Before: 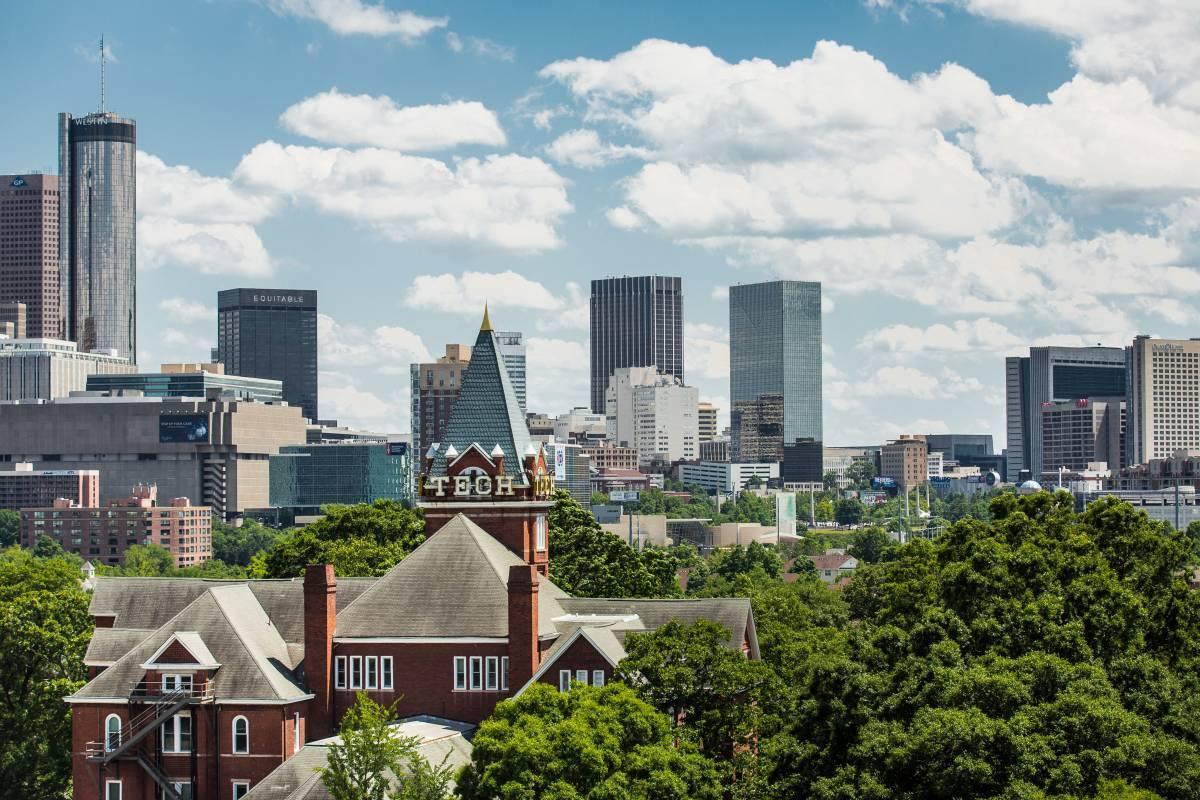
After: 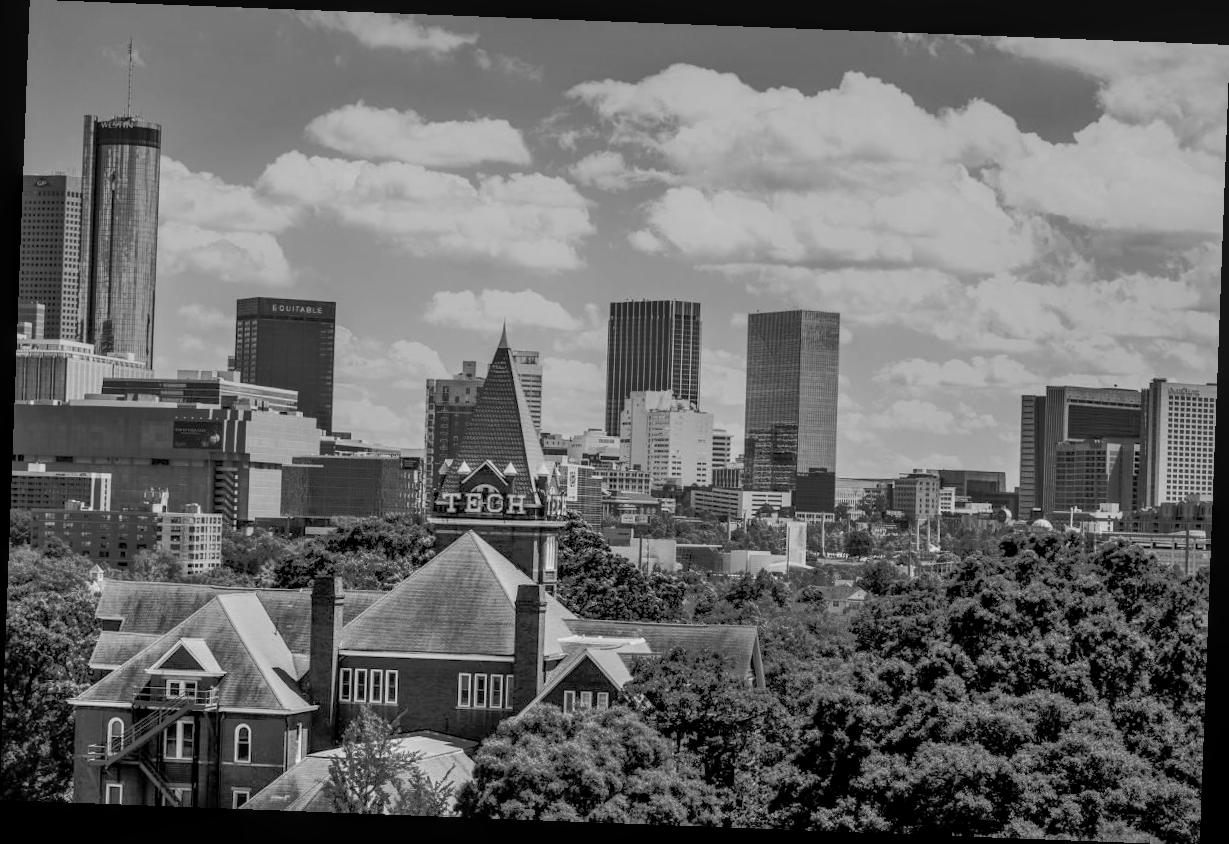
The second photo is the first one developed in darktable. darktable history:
rotate and perspective: rotation 2.17°, automatic cropping off
monochrome: a 79.32, b 81.83, size 1.1
contrast brightness saturation: contrast 0.1, saturation -0.3
local contrast: on, module defaults
tone equalizer: -8 EV -0.528 EV, -7 EV -0.319 EV, -6 EV -0.083 EV, -5 EV 0.413 EV, -4 EV 0.985 EV, -3 EV 0.791 EV, -2 EV -0.01 EV, -1 EV 0.14 EV, +0 EV -0.012 EV, smoothing 1
exposure: black level correction 0.005, exposure 0.286 EV, compensate highlight preservation false
